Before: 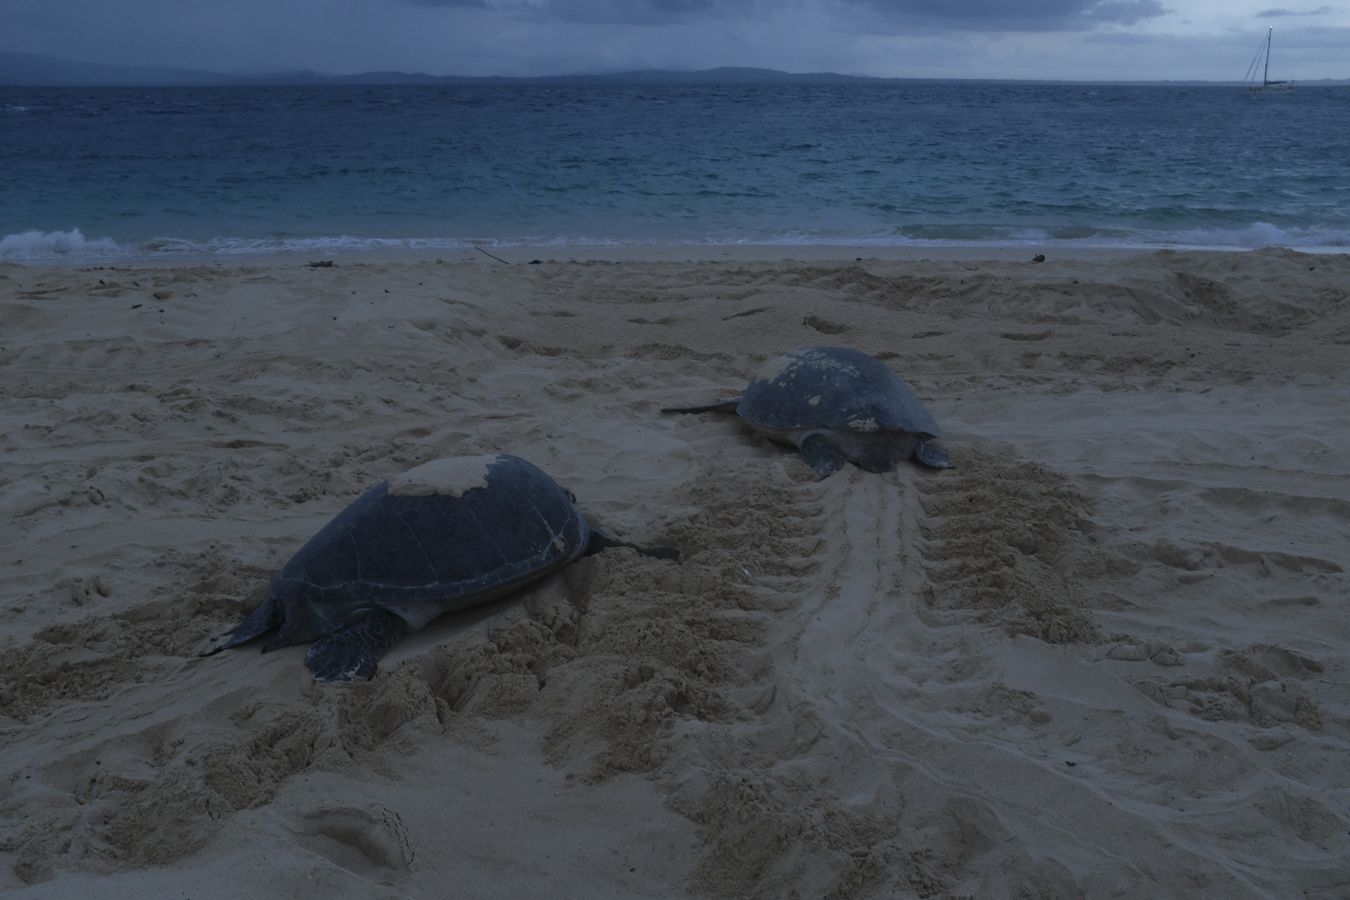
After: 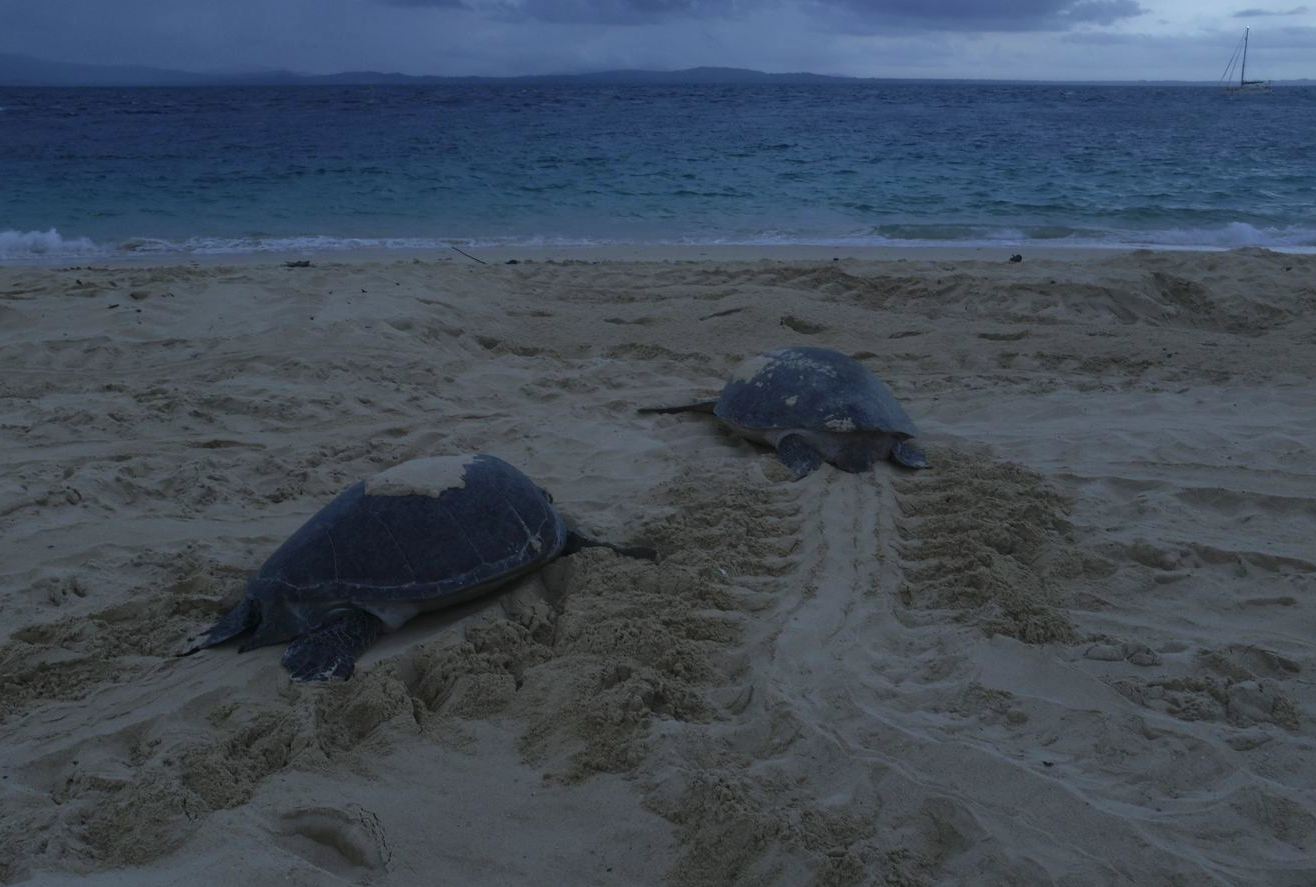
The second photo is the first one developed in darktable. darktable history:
local contrast: mode bilateral grid, contrast 10, coarseness 25, detail 115%, midtone range 0.2
exposure: compensate highlight preservation false
crop and rotate: left 1.774%, right 0.674%, bottom 1.429%
color calibration: output R [0.948, 0.091, -0.04, 0], output G [-0.3, 1.384, -0.085, 0], output B [-0.108, 0.061, 1.08, 0], gray › normalize channels true, illuminant same as pipeline (D50), adaptation XYZ, x 0.345, y 0.358, temperature 5017.52 K, gamut compression 0.019
